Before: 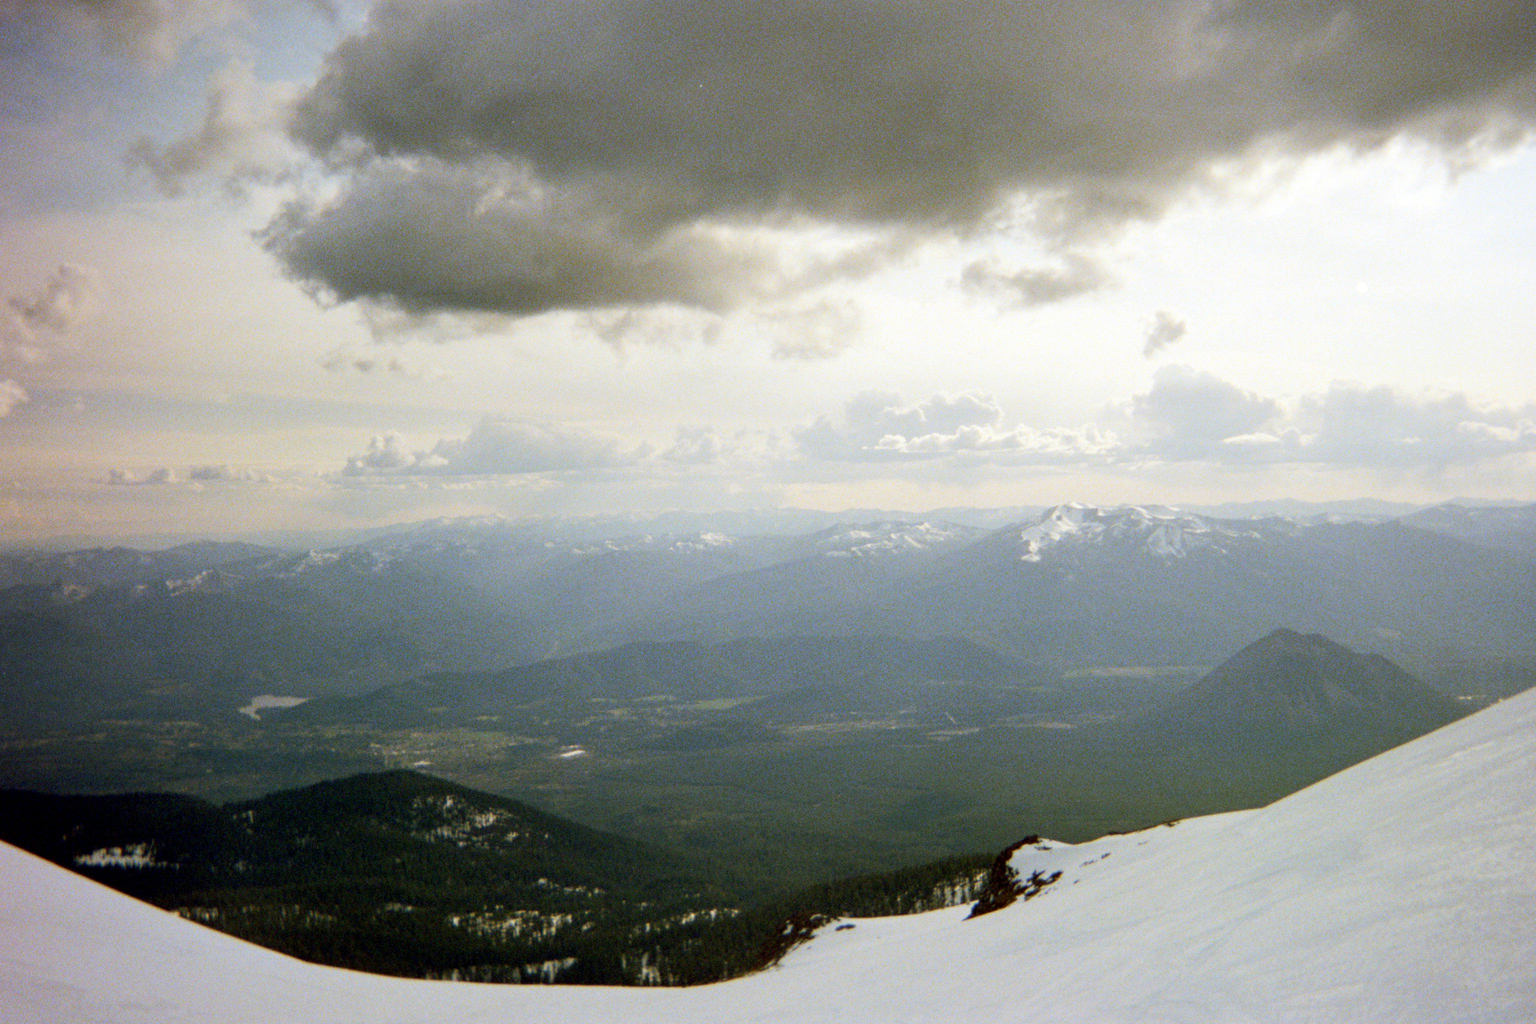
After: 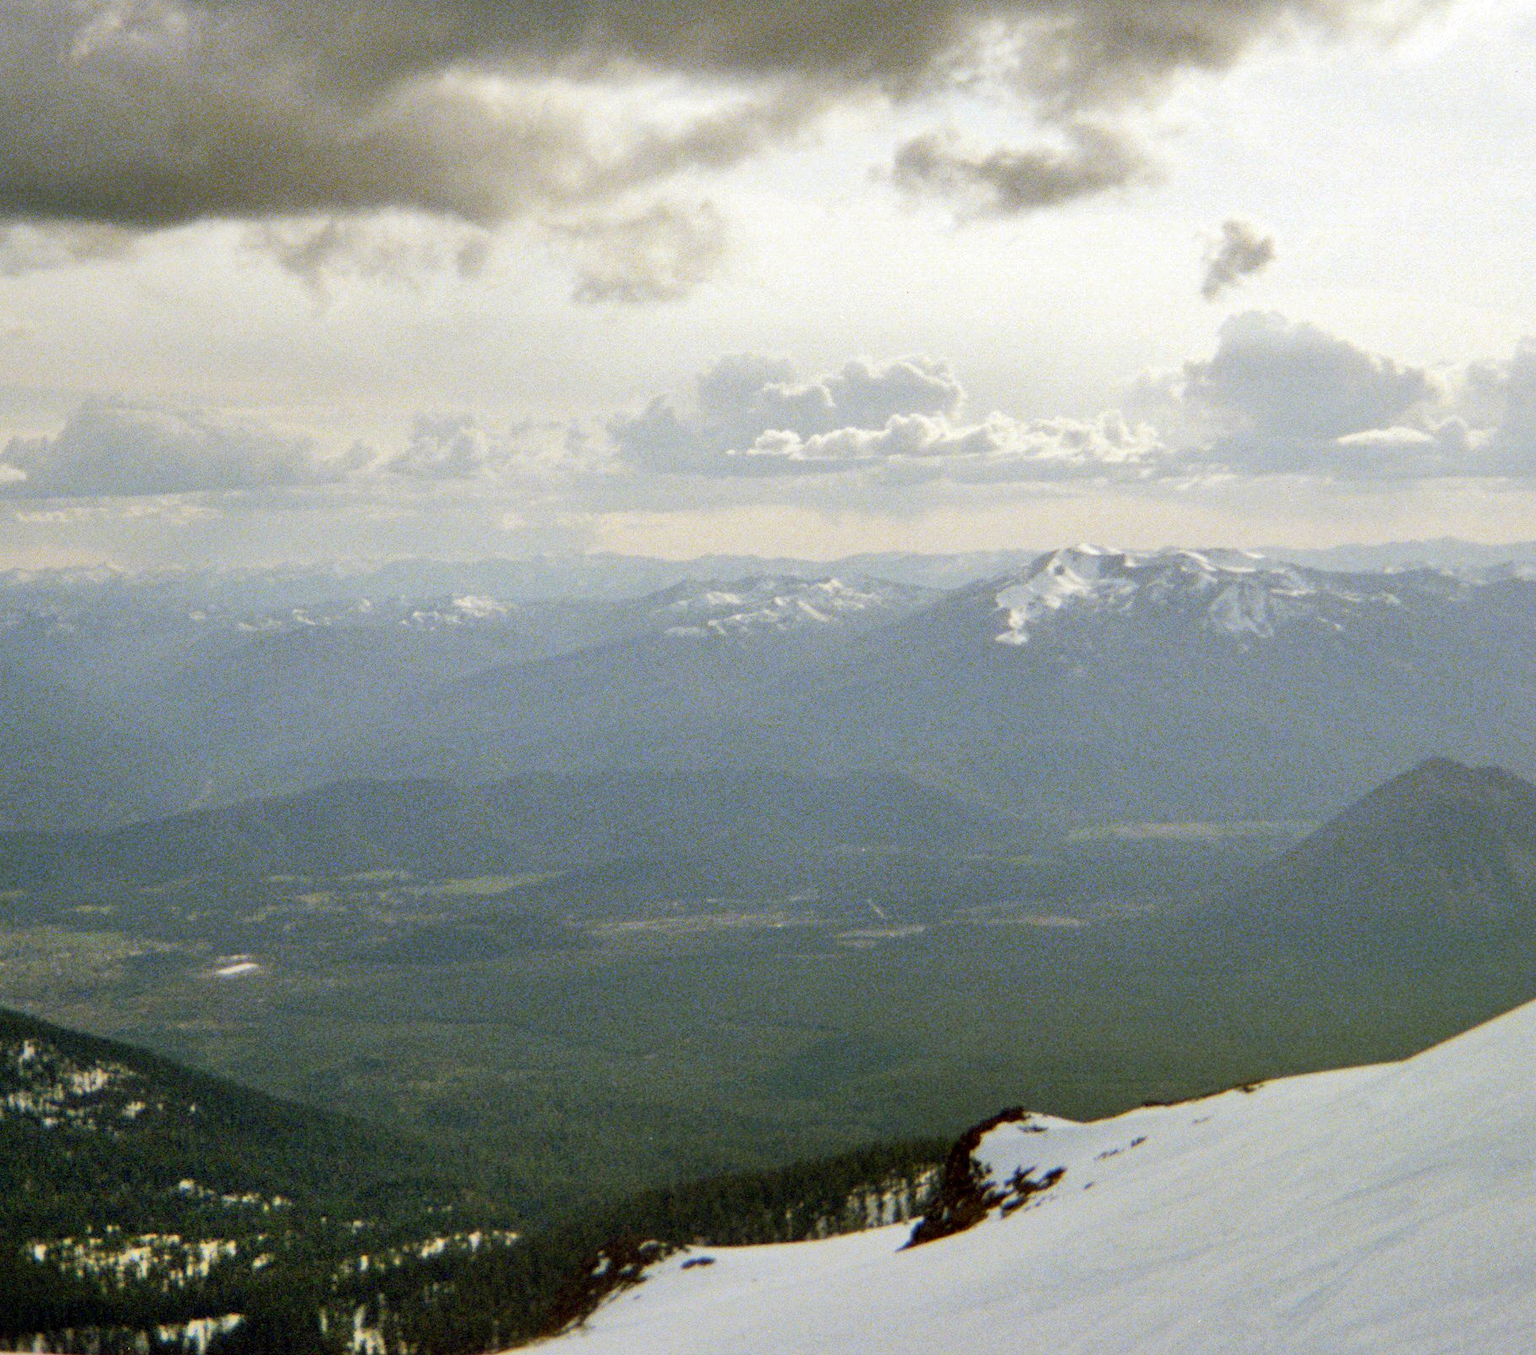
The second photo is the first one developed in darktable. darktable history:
crop and rotate: left 28.159%, top 17.653%, right 12.69%, bottom 3.984%
shadows and highlights: low approximation 0.01, soften with gaussian
